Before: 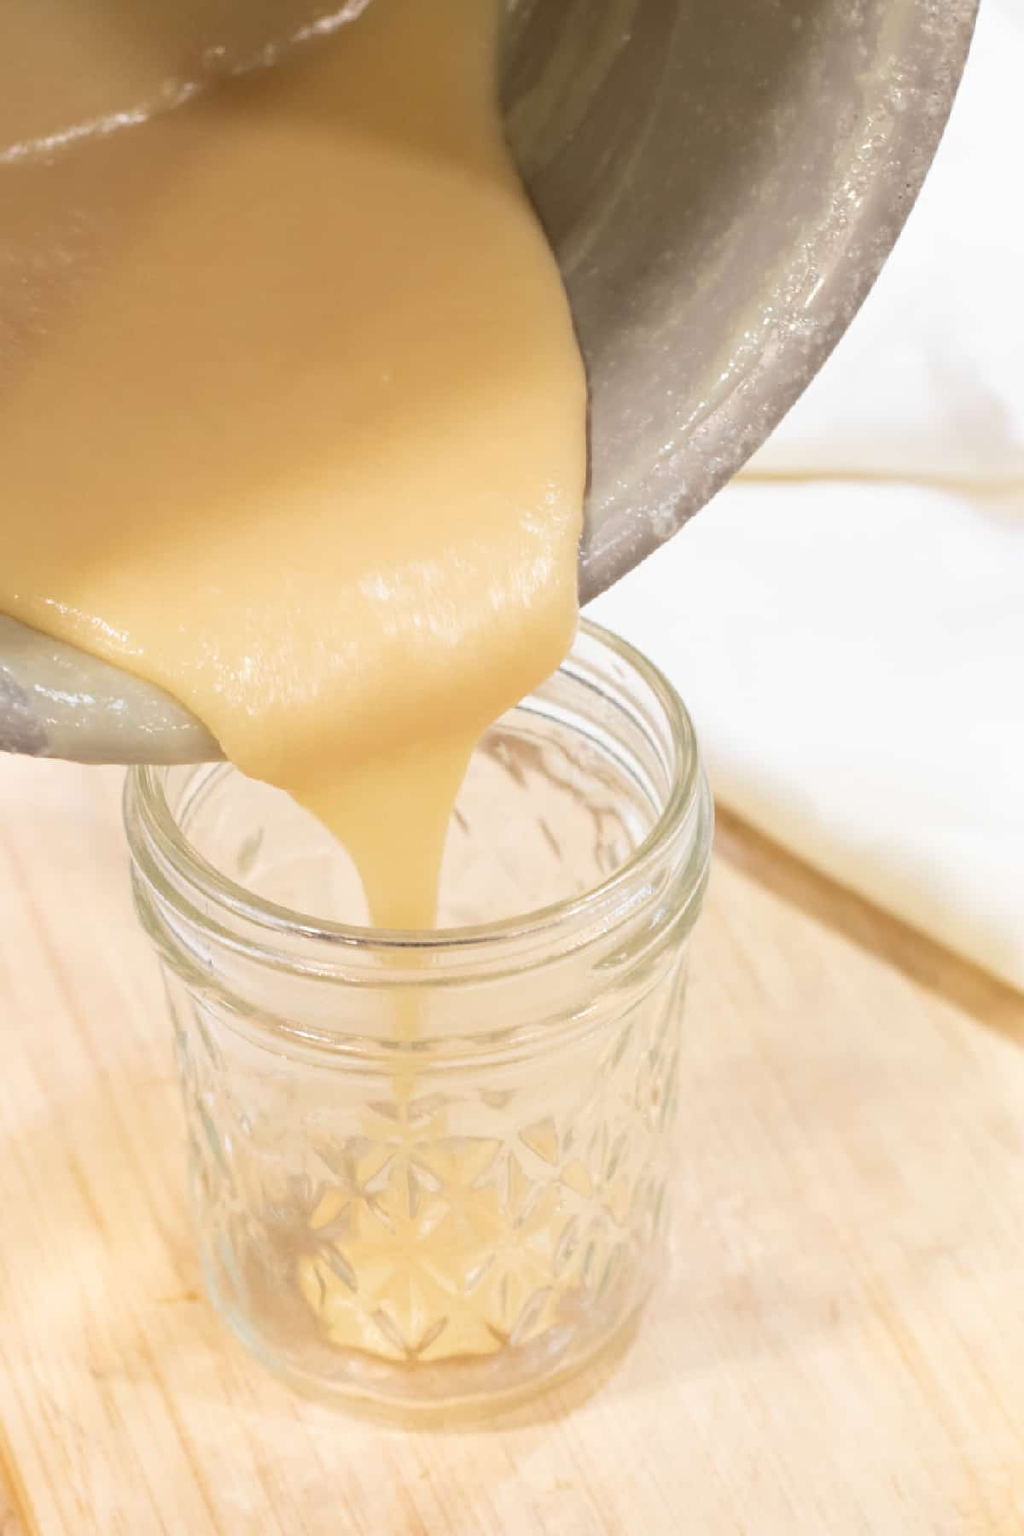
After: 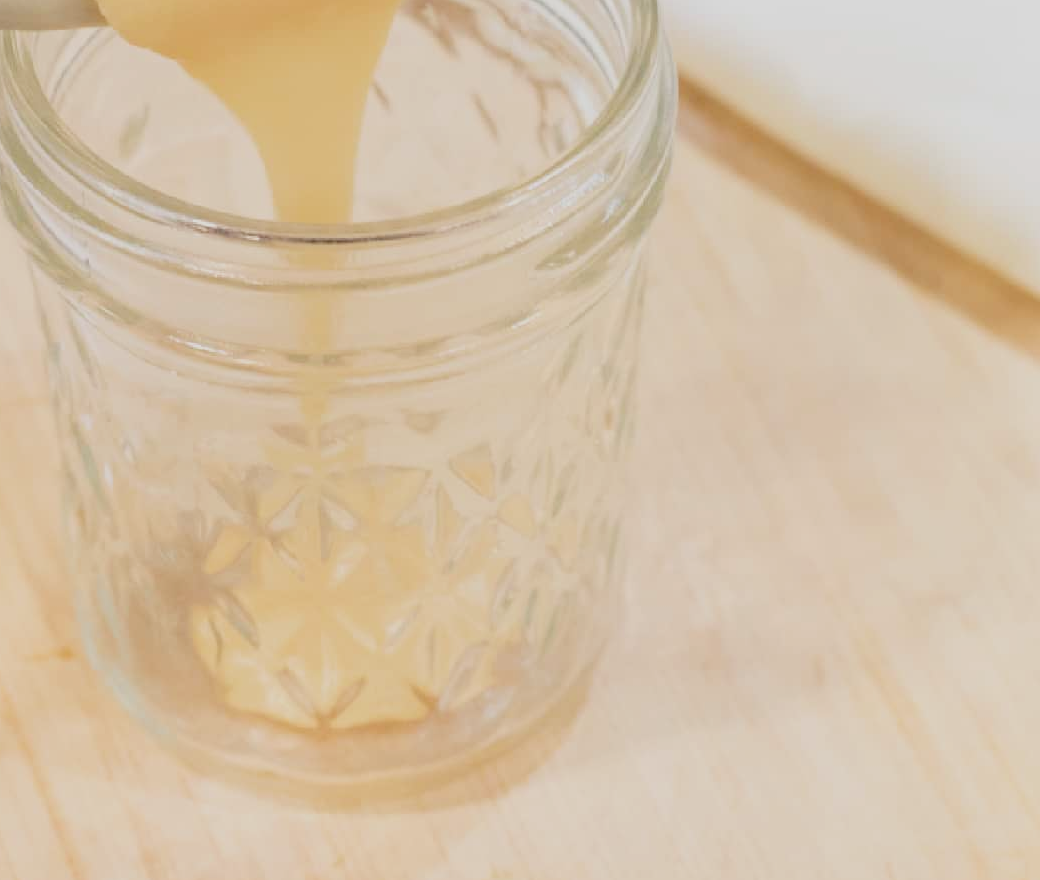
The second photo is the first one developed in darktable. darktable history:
crop and rotate: left 13.306%, top 48.129%, bottom 2.928%
filmic rgb: hardness 4.17
